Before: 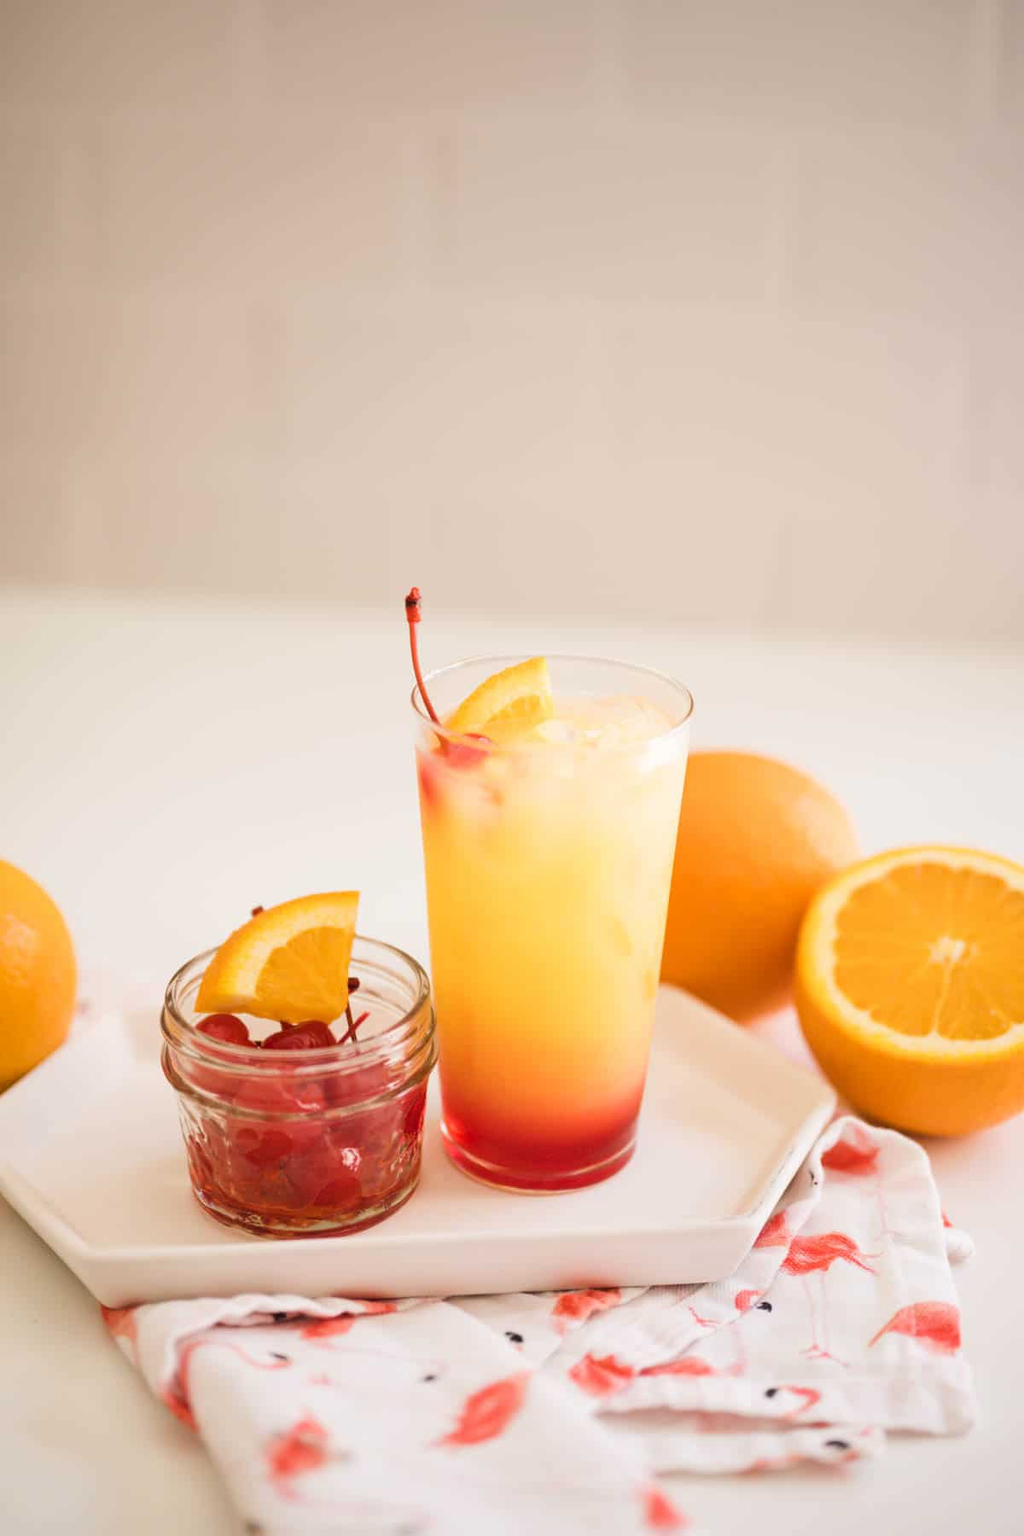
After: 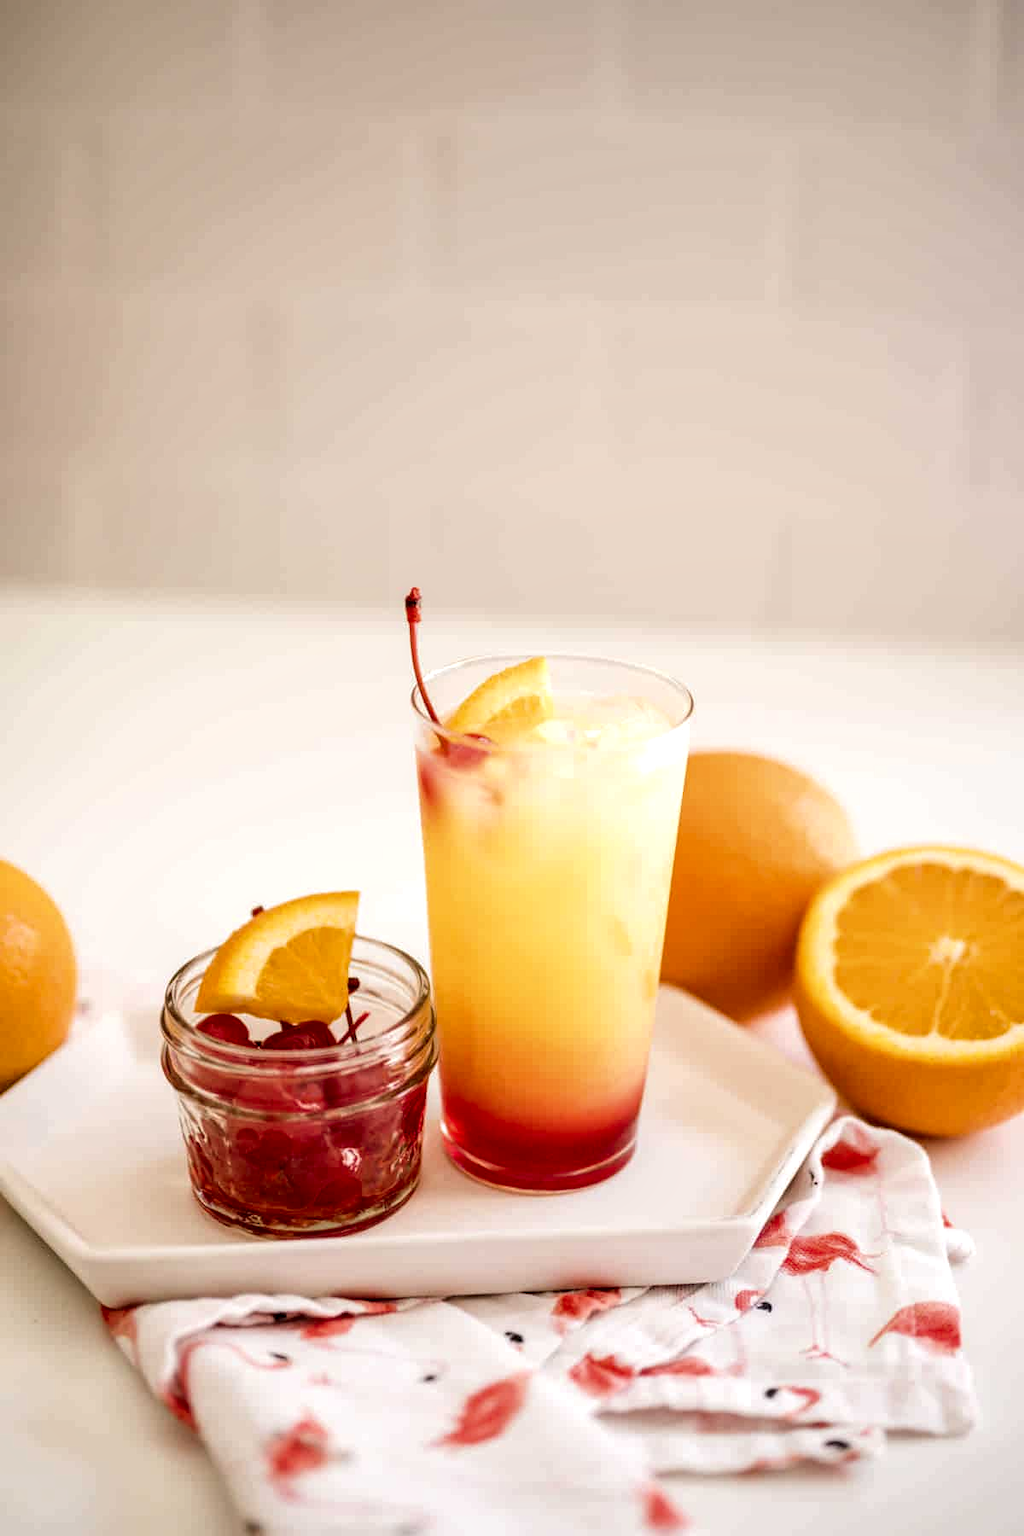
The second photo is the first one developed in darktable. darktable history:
local contrast: highlights 63%, shadows 53%, detail 168%, midtone range 0.512
